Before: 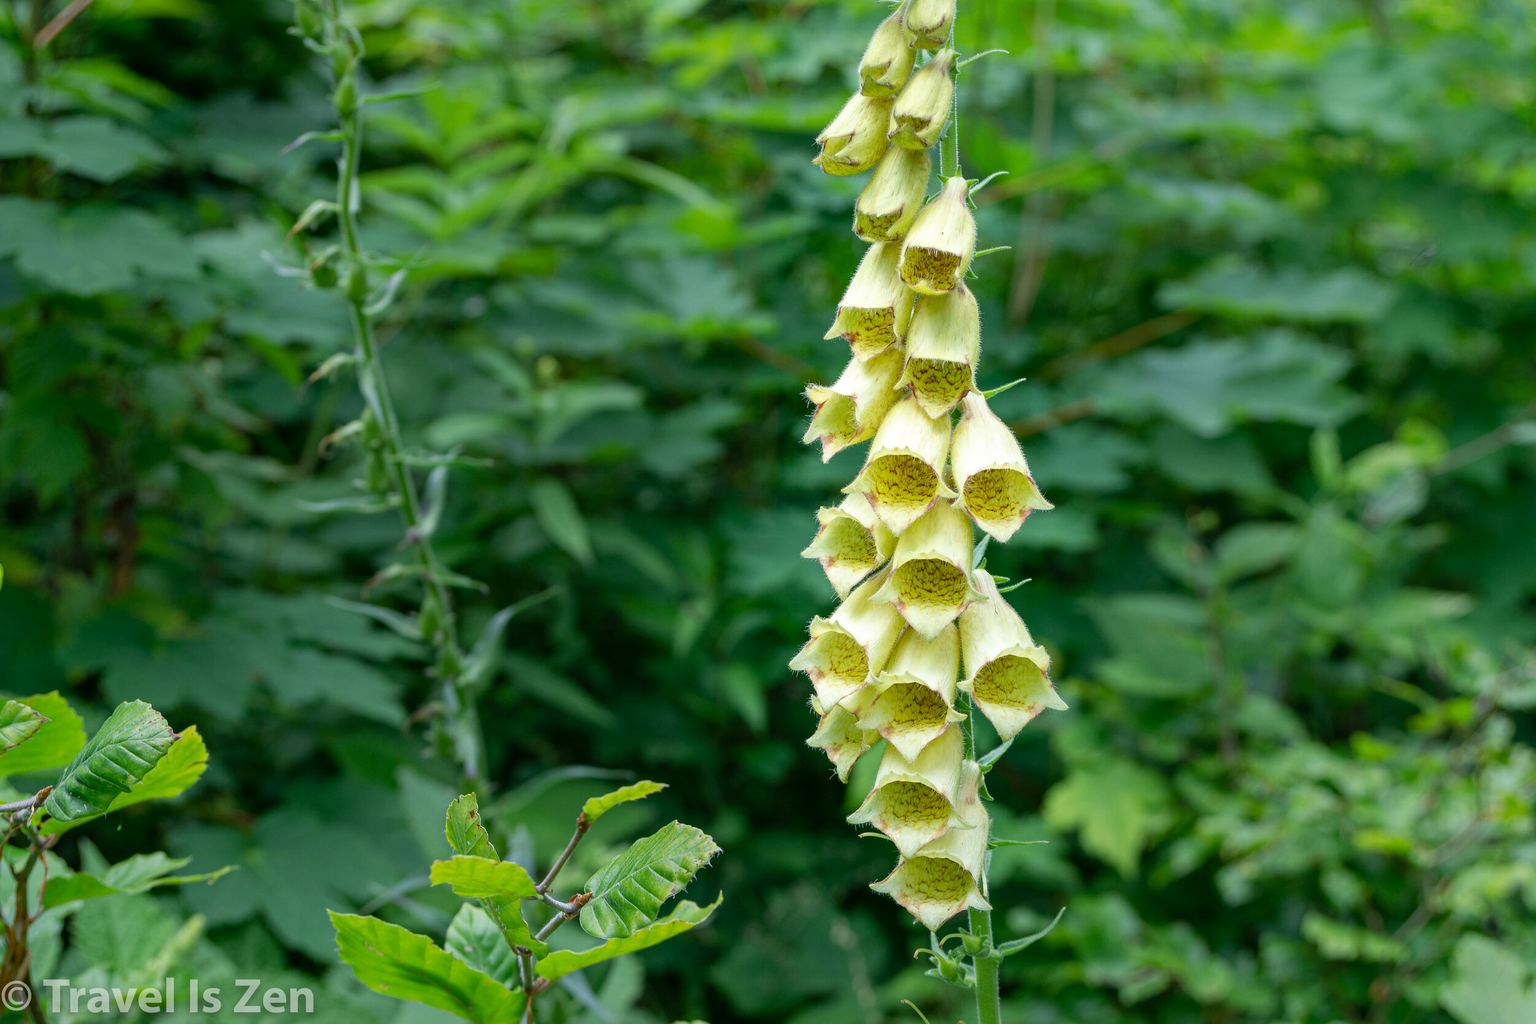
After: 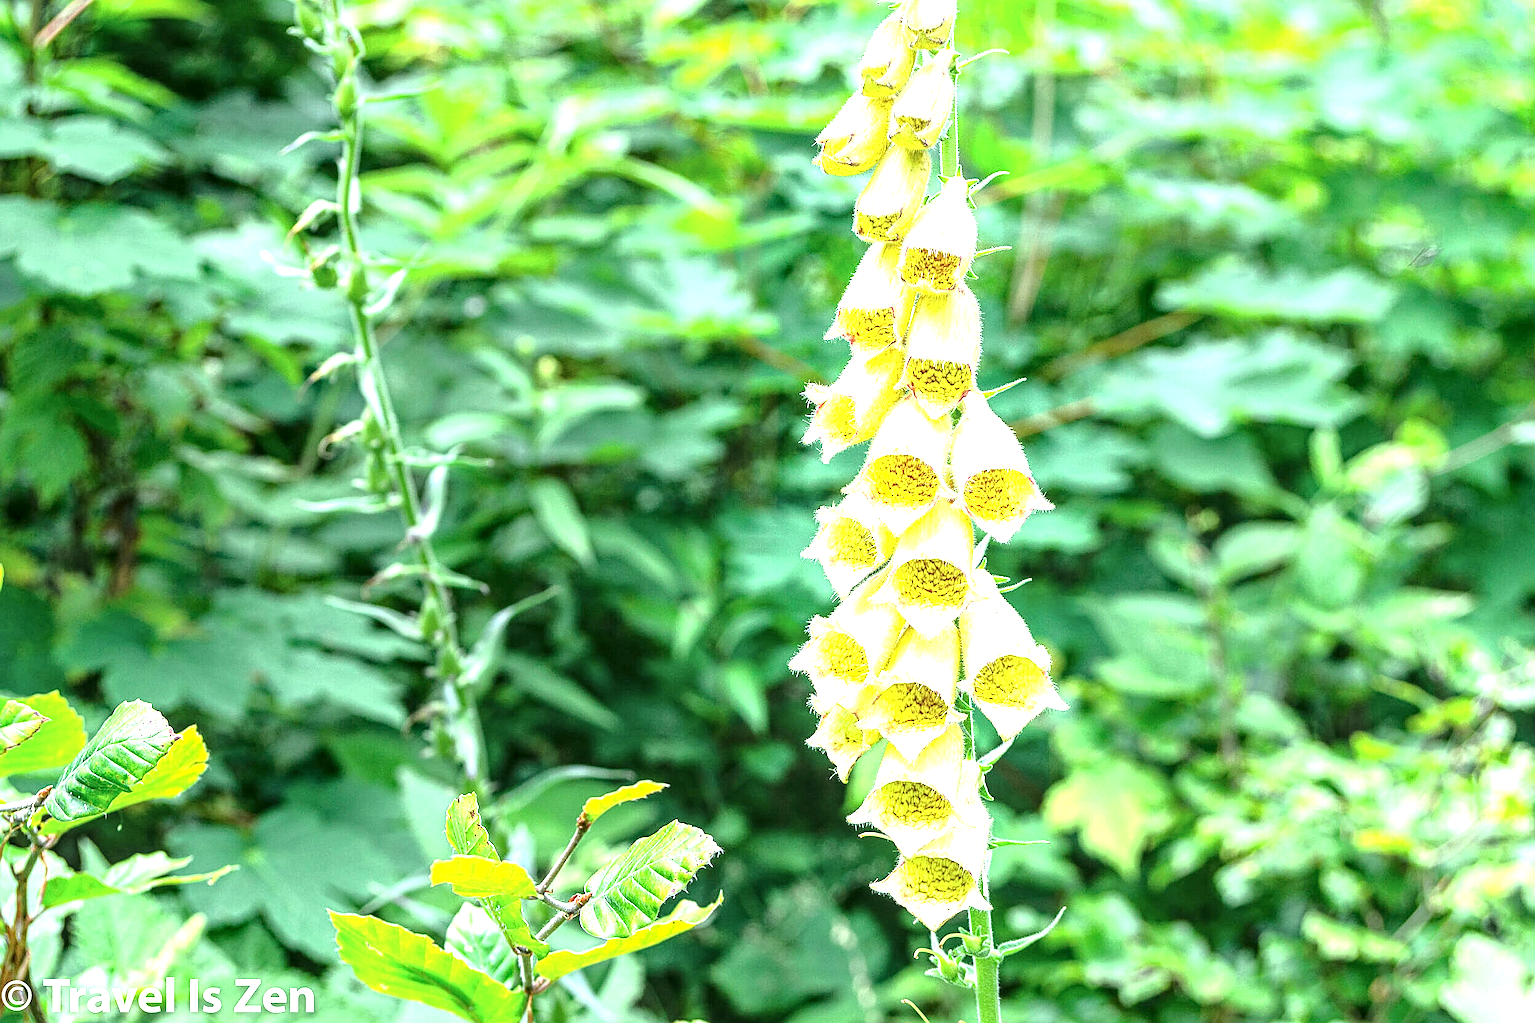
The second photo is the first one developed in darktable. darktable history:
exposure: exposure 2.025 EV, compensate highlight preservation false
contrast equalizer: octaves 7, y [[0.5, 0.5, 0.5, 0.512, 0.552, 0.62], [0.5 ×6], [0.5 ×4, 0.504, 0.553], [0 ×6], [0 ×6]]
local contrast: on, module defaults
sharpen: on, module defaults
tone curve: curves: ch0 [(0, 0.021) (0.059, 0.053) (0.212, 0.18) (0.337, 0.304) (0.495, 0.505) (0.725, 0.731) (0.89, 0.919) (1, 1)]; ch1 [(0, 0) (0.094, 0.081) (0.285, 0.299) (0.413, 0.43) (0.479, 0.475) (0.54, 0.55) (0.615, 0.65) (0.683, 0.688) (1, 1)]; ch2 [(0, 0) (0.257, 0.217) (0.434, 0.434) (0.498, 0.507) (0.599, 0.578) (1, 1)], color space Lab, independent channels, preserve colors none
